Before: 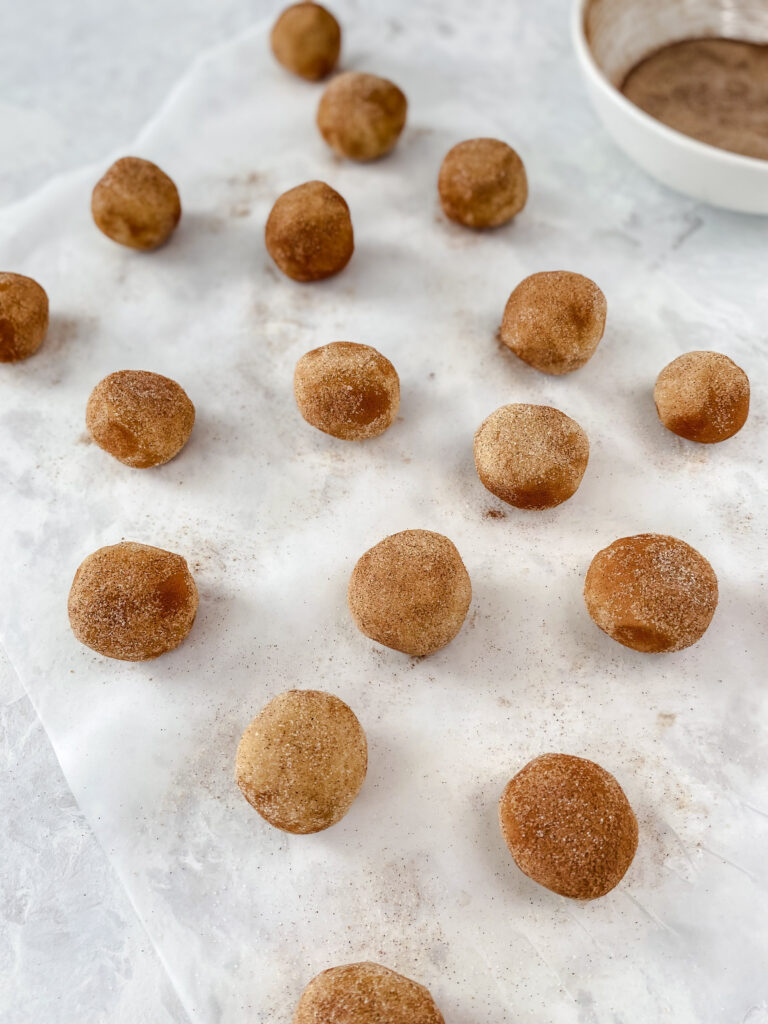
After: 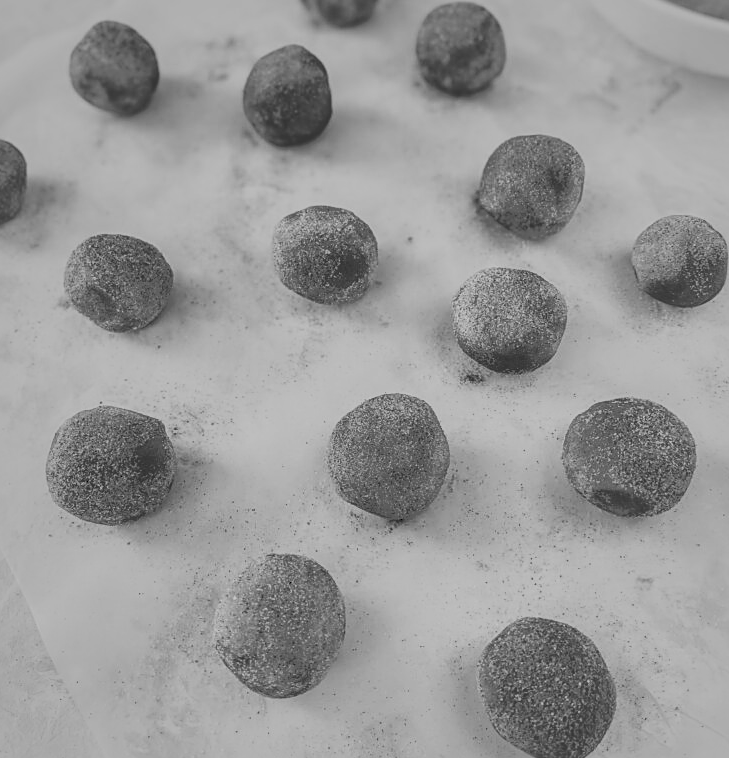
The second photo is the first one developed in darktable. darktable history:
tone curve: curves: ch0 [(0, 0.148) (0.191, 0.225) (0.712, 0.695) (0.864, 0.797) (1, 0.839)]
white balance: red 1.009, blue 1.027
shadows and highlights: shadows 60, highlights -60
sharpen: on, module defaults
monochrome: on, module defaults
crop and rotate: left 2.991%, top 13.302%, right 1.981%, bottom 12.636%
local contrast: on, module defaults
color correction: saturation 1.32
